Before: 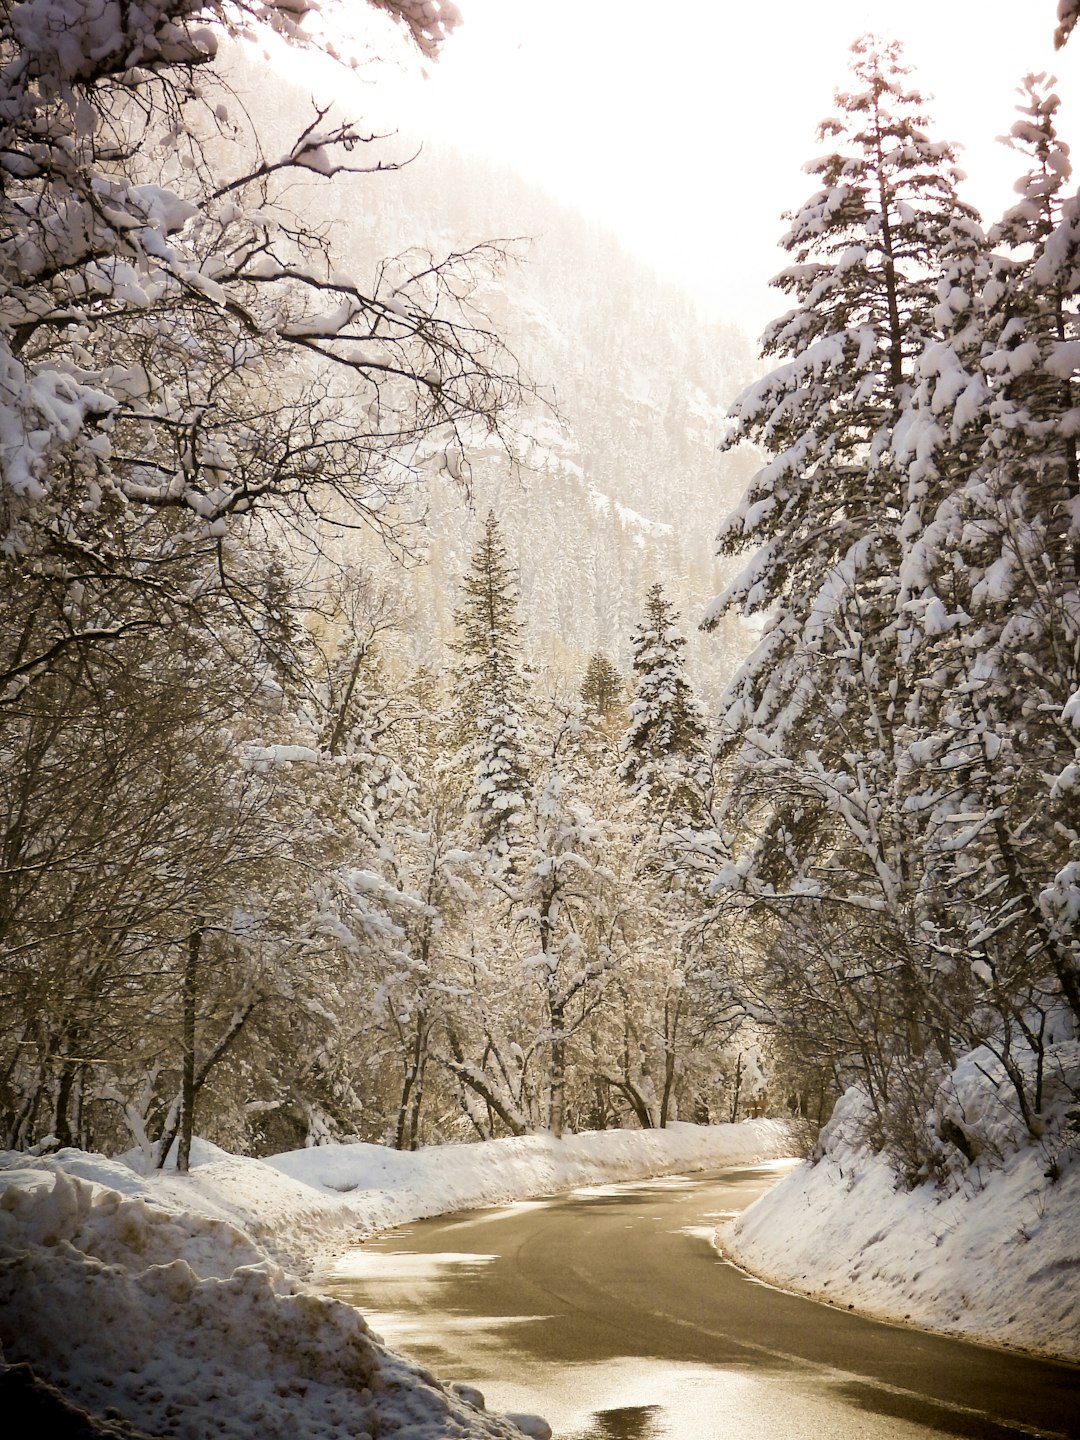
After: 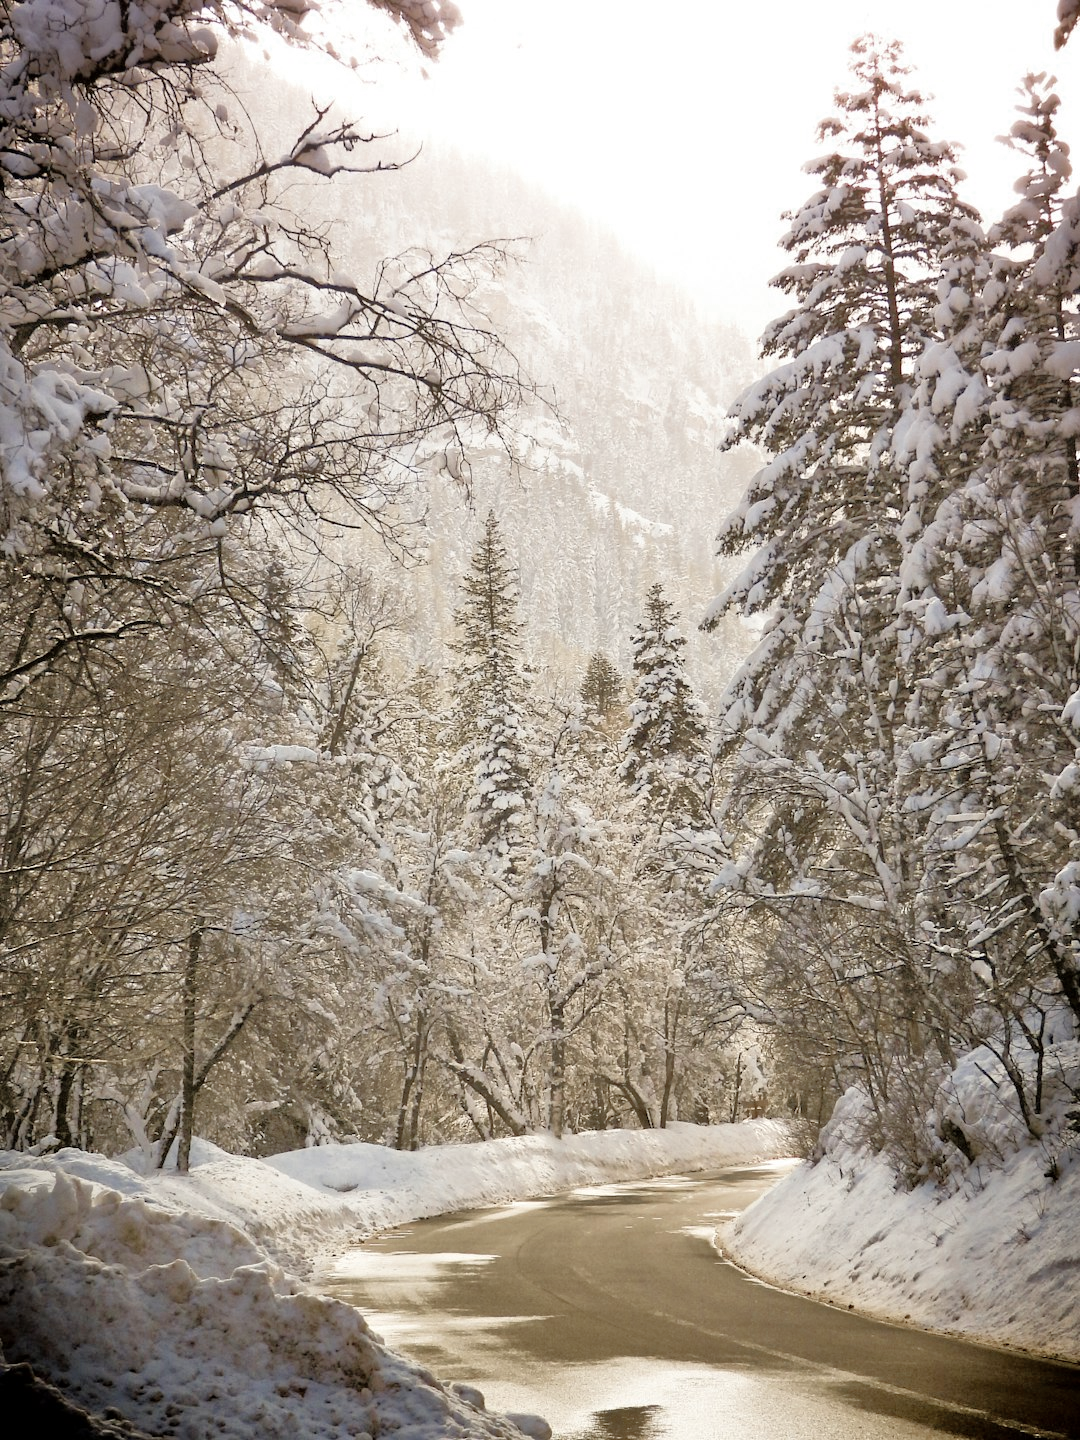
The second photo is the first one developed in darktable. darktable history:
color zones: curves: ch0 [(0, 0.5) (0.125, 0.4) (0.25, 0.5) (0.375, 0.4) (0.5, 0.4) (0.625, 0.35) (0.75, 0.35) (0.875, 0.5)]; ch1 [(0, 0.35) (0.125, 0.45) (0.25, 0.35) (0.375, 0.35) (0.5, 0.35) (0.625, 0.35) (0.75, 0.45) (0.875, 0.35)]; ch2 [(0, 0.6) (0.125, 0.5) (0.25, 0.5) (0.375, 0.6) (0.5, 0.6) (0.625, 0.5) (0.75, 0.5) (0.875, 0.5)]
tone equalizer: -7 EV 0.159 EV, -6 EV 0.617 EV, -5 EV 1.13 EV, -4 EV 1.33 EV, -3 EV 1.12 EV, -2 EV 0.6 EV, -1 EV 0.15 EV
